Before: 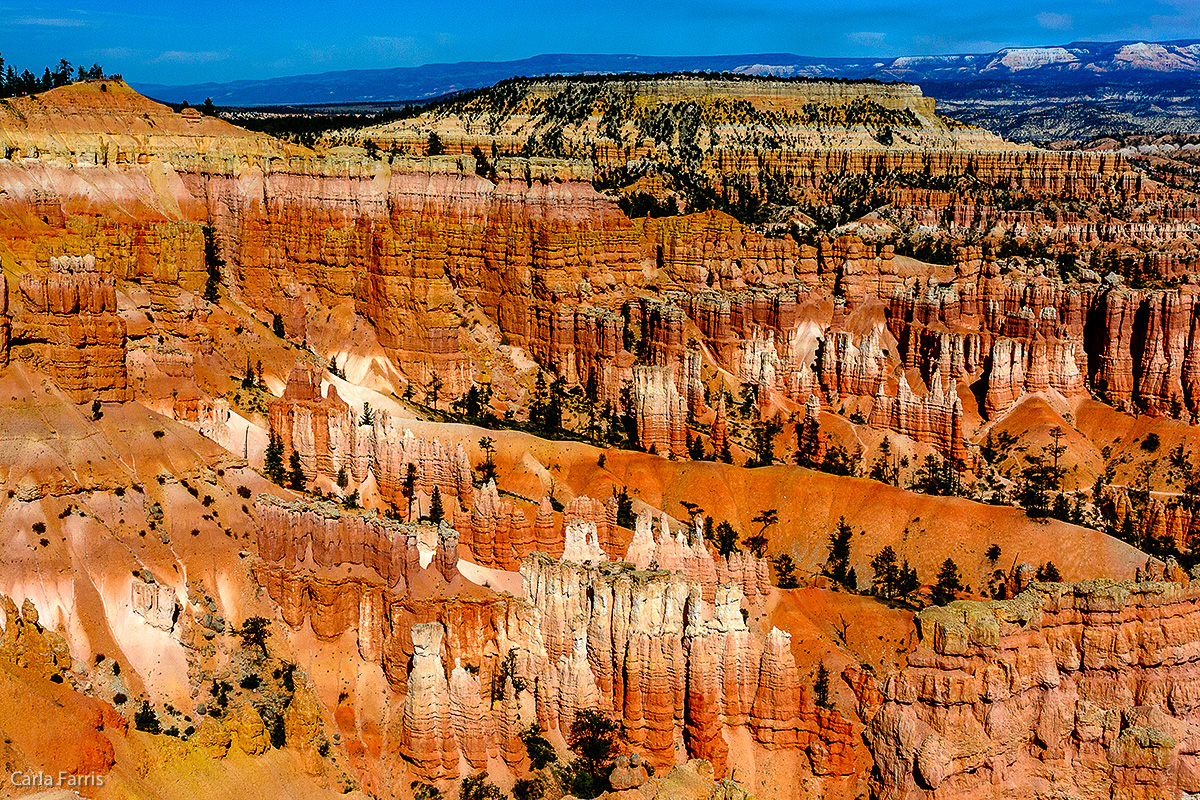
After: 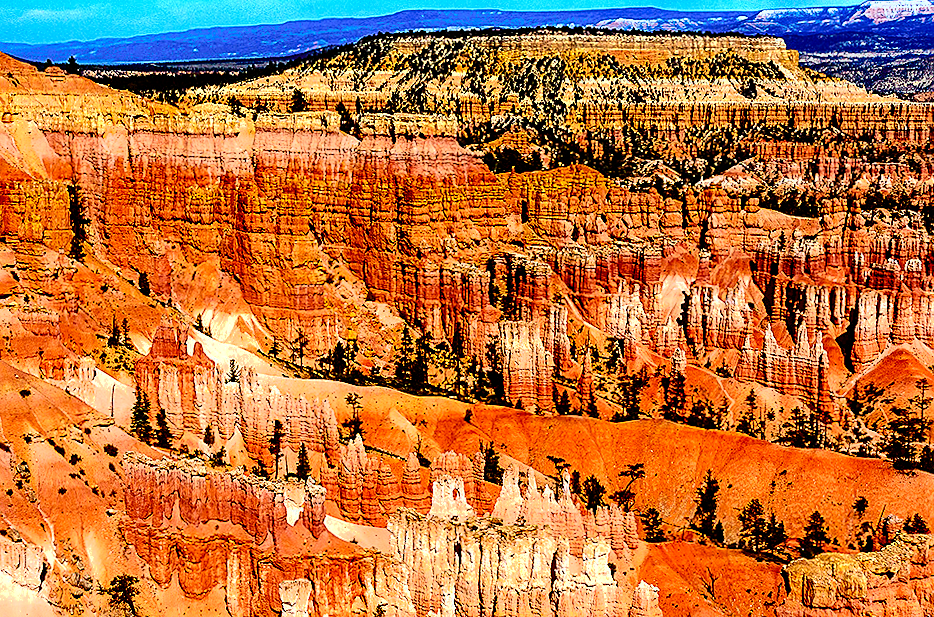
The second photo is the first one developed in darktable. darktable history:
rotate and perspective: rotation -0.45°, automatic cropping original format, crop left 0.008, crop right 0.992, crop top 0.012, crop bottom 0.988
color zones: curves: ch0 [(0, 0.485) (0.178, 0.476) (0.261, 0.623) (0.411, 0.403) (0.708, 0.603) (0.934, 0.412)]; ch1 [(0.003, 0.485) (0.149, 0.496) (0.229, 0.584) (0.326, 0.551) (0.484, 0.262) (0.757, 0.643)]
shadows and highlights: shadows -30, highlights 30
local contrast: highlights 100%, shadows 100%, detail 120%, midtone range 0.2
sharpen: on, module defaults
rgb levels: mode RGB, independent channels, levels [[0, 0.474, 1], [0, 0.5, 1], [0, 0.5, 1]]
tone curve: curves: ch0 [(0, 0) (0.046, 0.031) (0.163, 0.114) (0.391, 0.432) (0.488, 0.561) (0.695, 0.839) (0.785, 0.904) (1, 0.965)]; ch1 [(0, 0) (0.248, 0.252) (0.427, 0.412) (0.482, 0.462) (0.499, 0.499) (0.518, 0.518) (0.535, 0.577) (0.585, 0.623) (0.679, 0.743) (0.788, 0.809) (1, 1)]; ch2 [(0, 0) (0.313, 0.262) (0.427, 0.417) (0.473, 0.47) (0.503, 0.503) (0.523, 0.515) (0.557, 0.596) (0.598, 0.646) (0.708, 0.771) (1, 1)], color space Lab, independent channels, preserve colors none
crop and rotate: left 10.77%, top 5.1%, right 10.41%, bottom 16.76%
